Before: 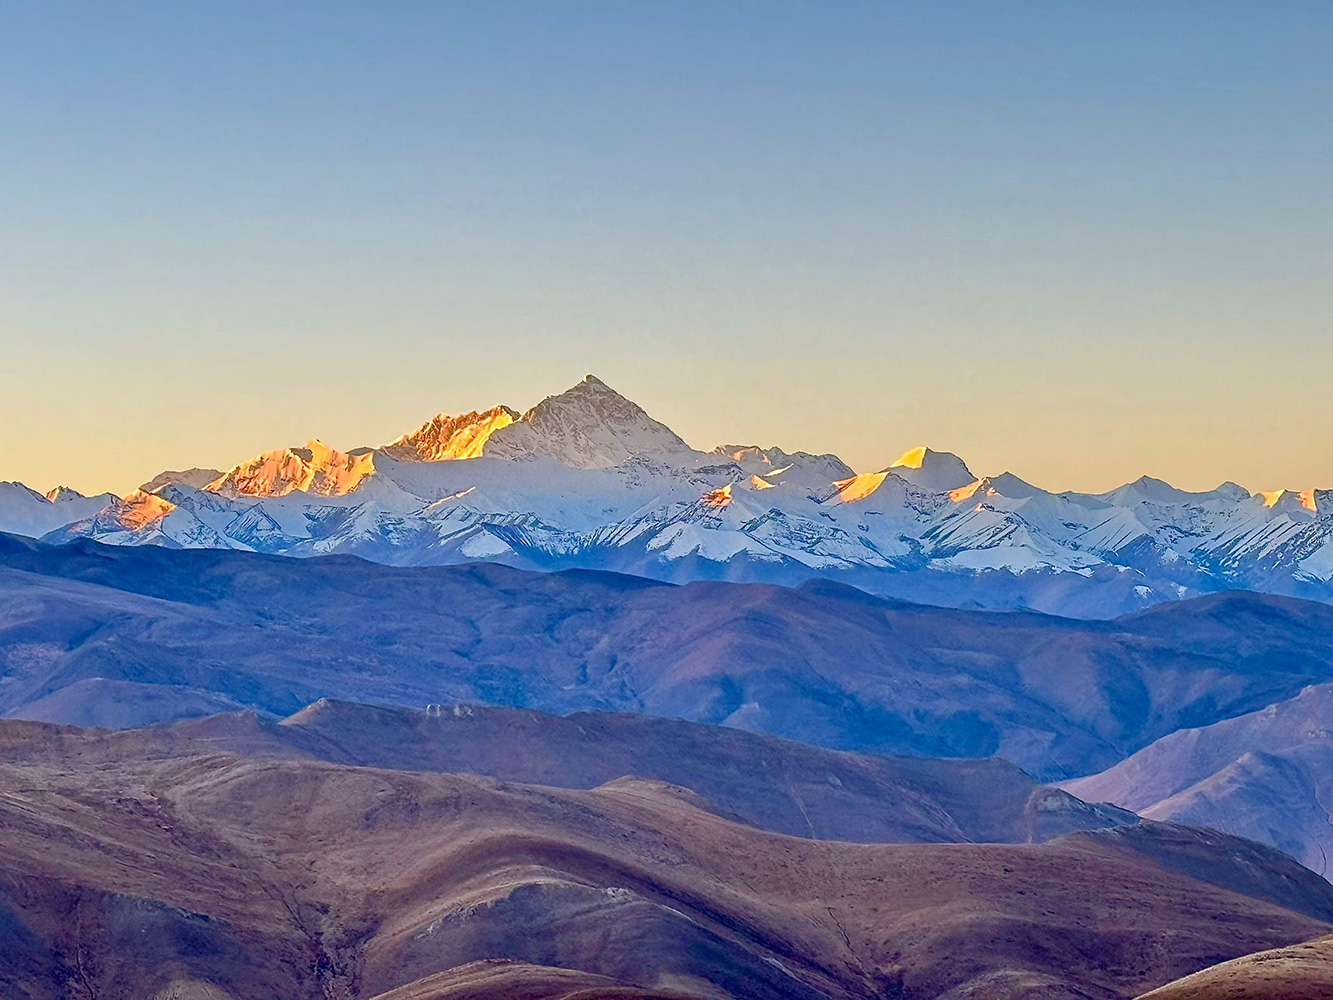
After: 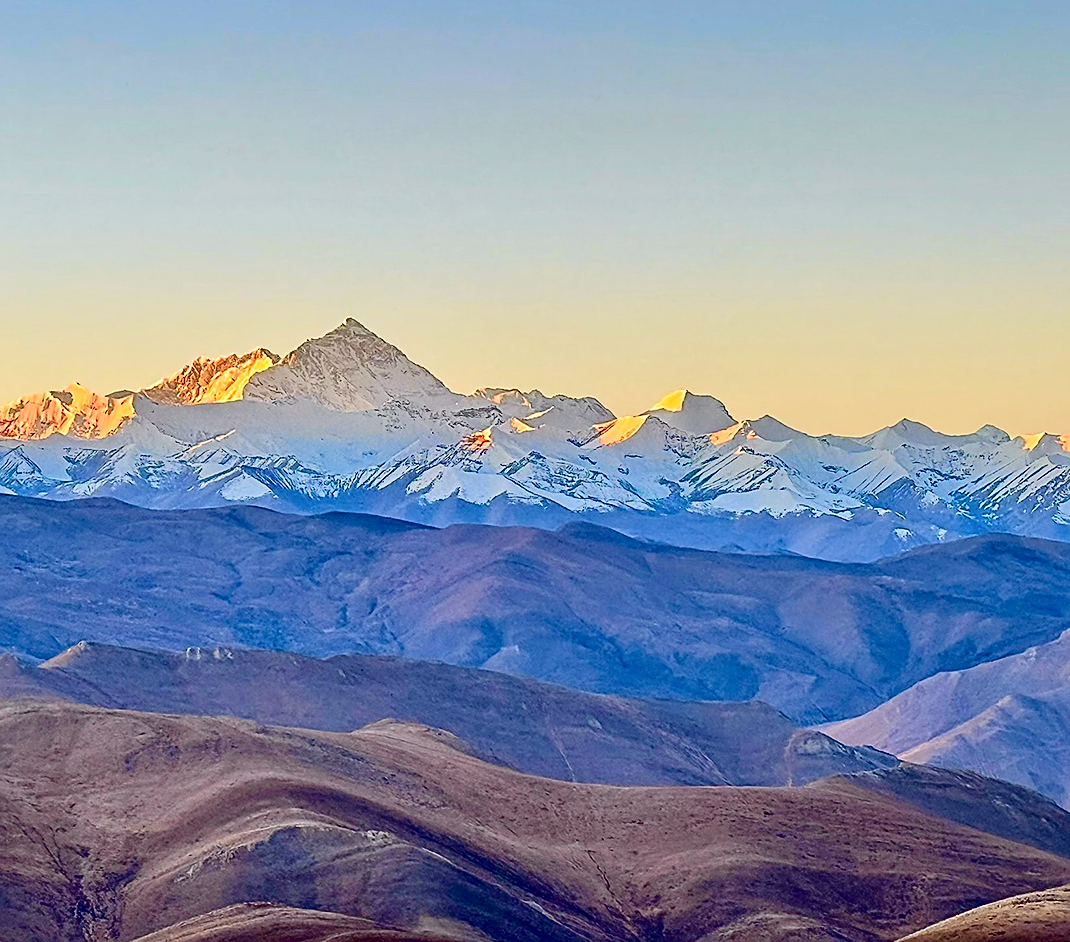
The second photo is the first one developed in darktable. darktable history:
sharpen: on, module defaults
crop and rotate: left 18.006%, top 5.743%, right 1.697%
tone curve: curves: ch0 [(0.003, 0.029) (0.037, 0.036) (0.149, 0.117) (0.297, 0.318) (0.422, 0.474) (0.531, 0.6) (0.743, 0.809) (0.877, 0.901) (1, 0.98)]; ch1 [(0, 0) (0.305, 0.325) (0.453, 0.437) (0.482, 0.479) (0.501, 0.5) (0.506, 0.503) (0.567, 0.572) (0.605, 0.608) (0.668, 0.69) (1, 1)]; ch2 [(0, 0) (0.313, 0.306) (0.4, 0.399) (0.45, 0.48) (0.499, 0.502) (0.512, 0.523) (0.57, 0.595) (0.653, 0.662) (1, 1)], color space Lab, independent channels, preserve colors none
